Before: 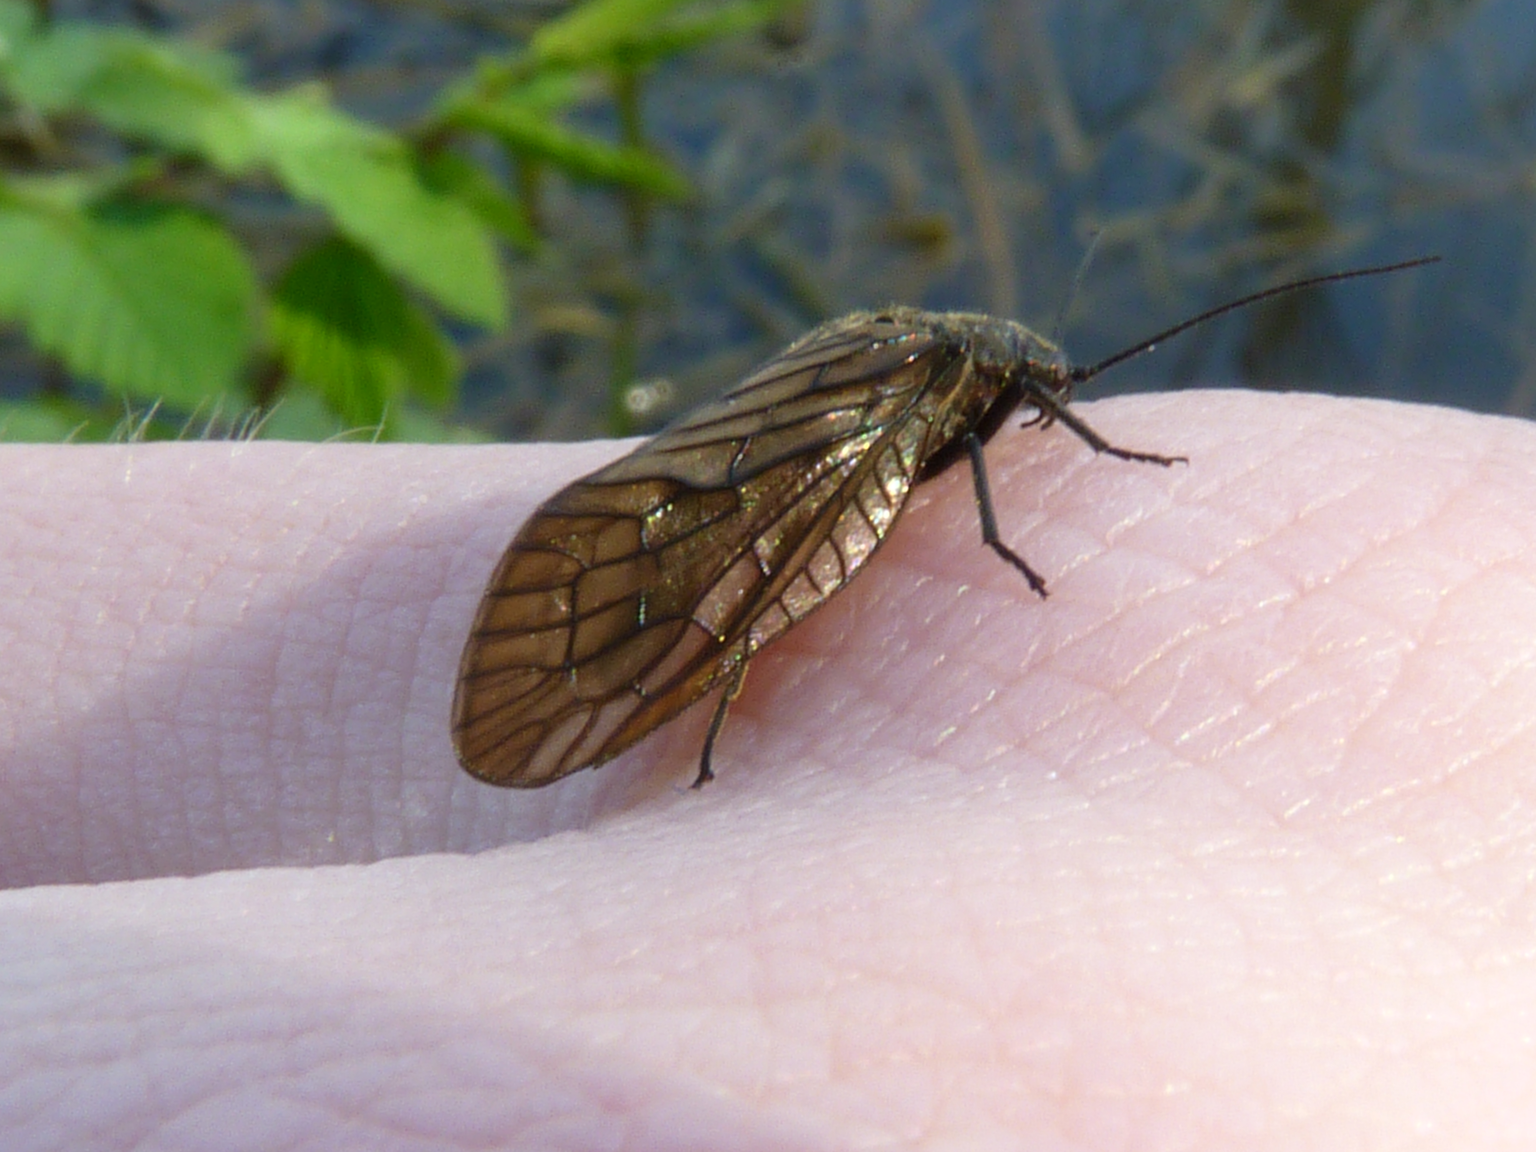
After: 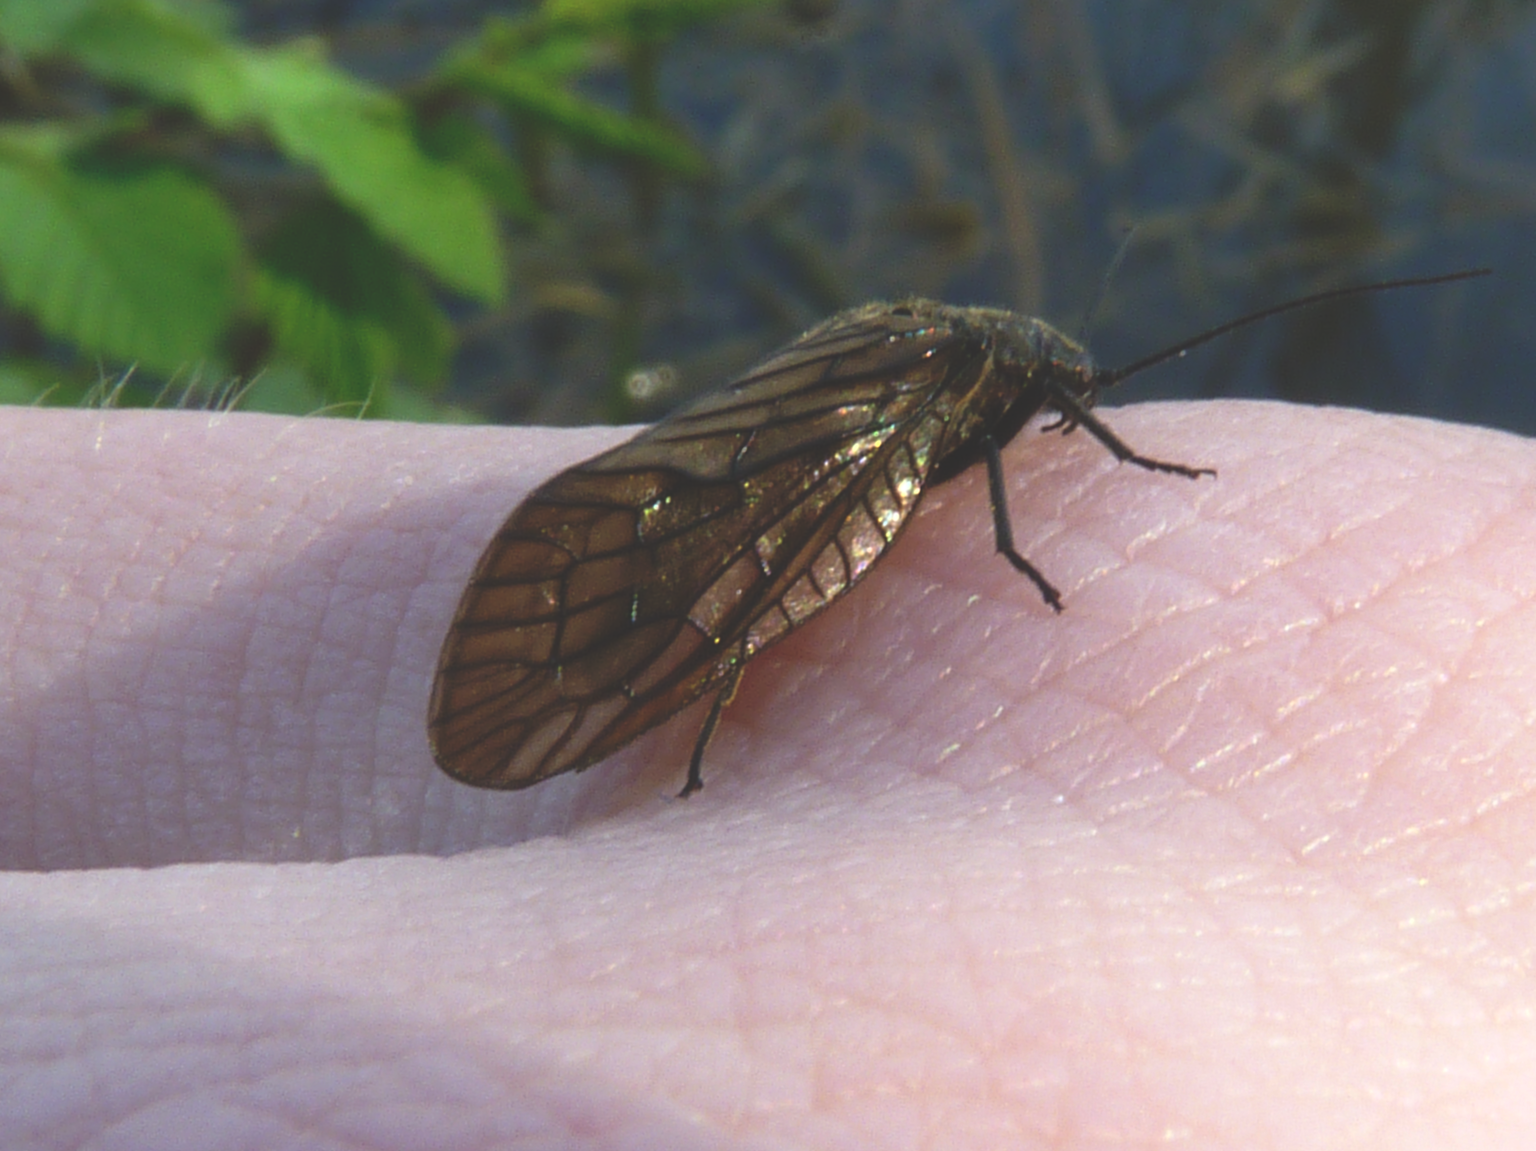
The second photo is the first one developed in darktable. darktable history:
crop and rotate: angle -2.38°
rgb curve: curves: ch0 [(0, 0.186) (0.314, 0.284) (0.775, 0.708) (1, 1)], compensate middle gray true, preserve colors none
